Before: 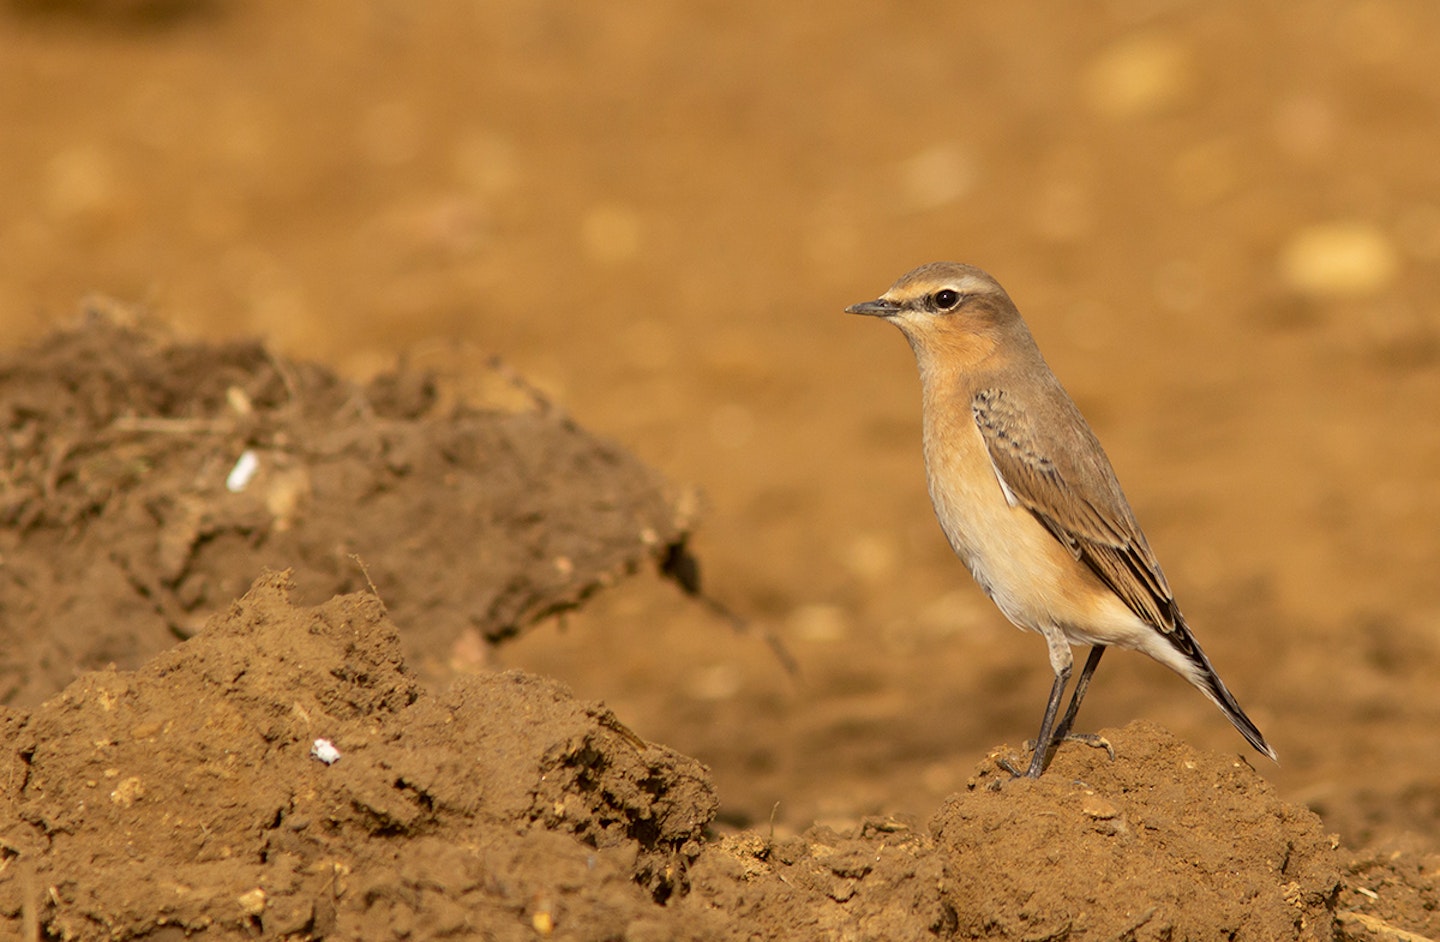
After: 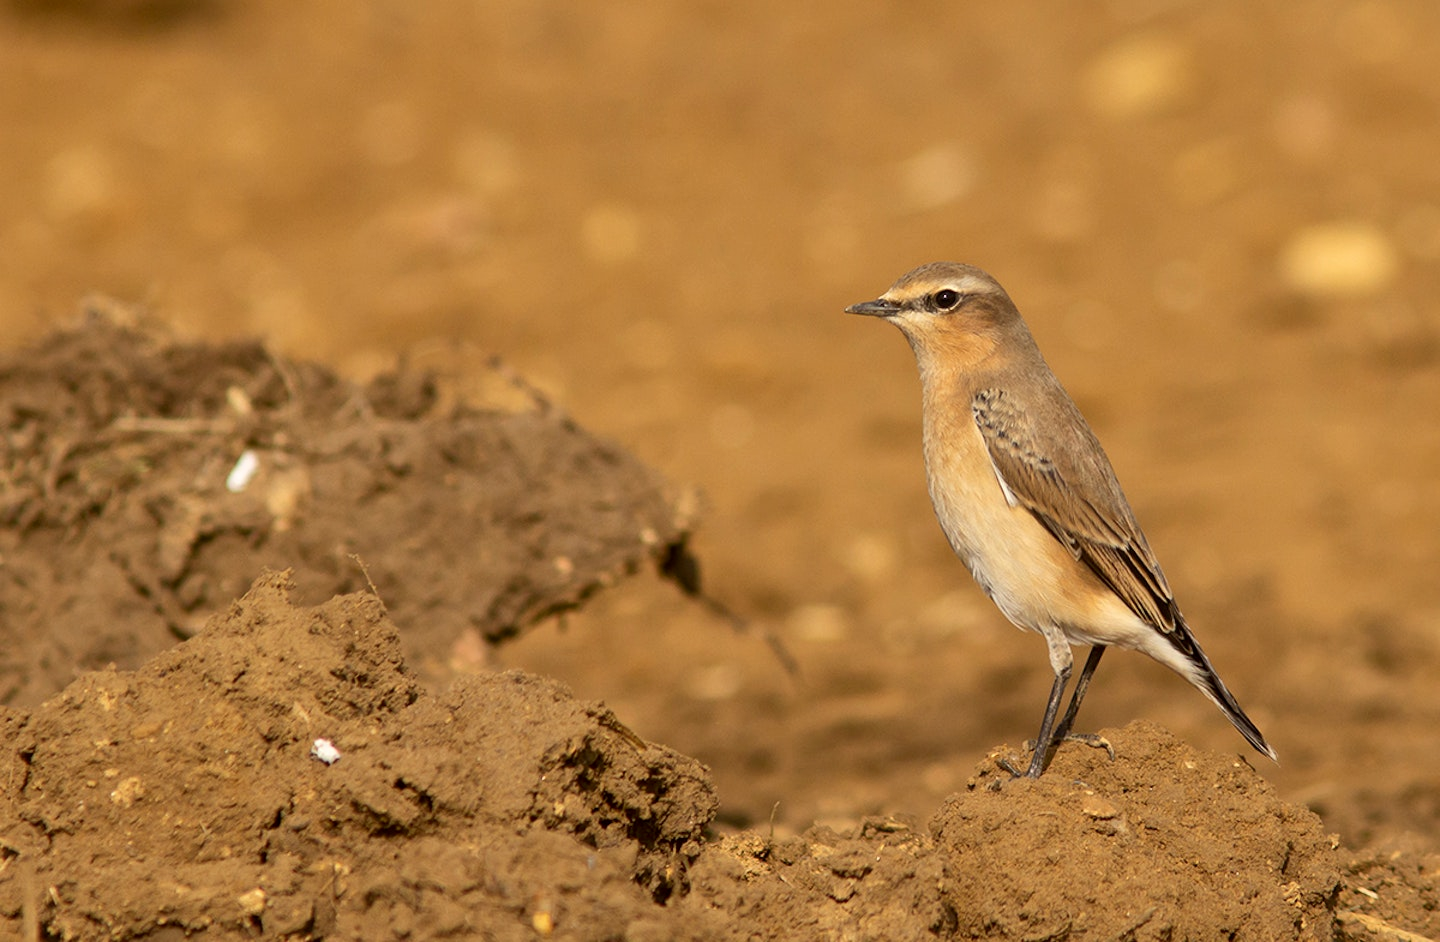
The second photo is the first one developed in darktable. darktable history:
local contrast: mode bilateral grid, contrast 19, coarseness 50, detail 119%, midtone range 0.2
